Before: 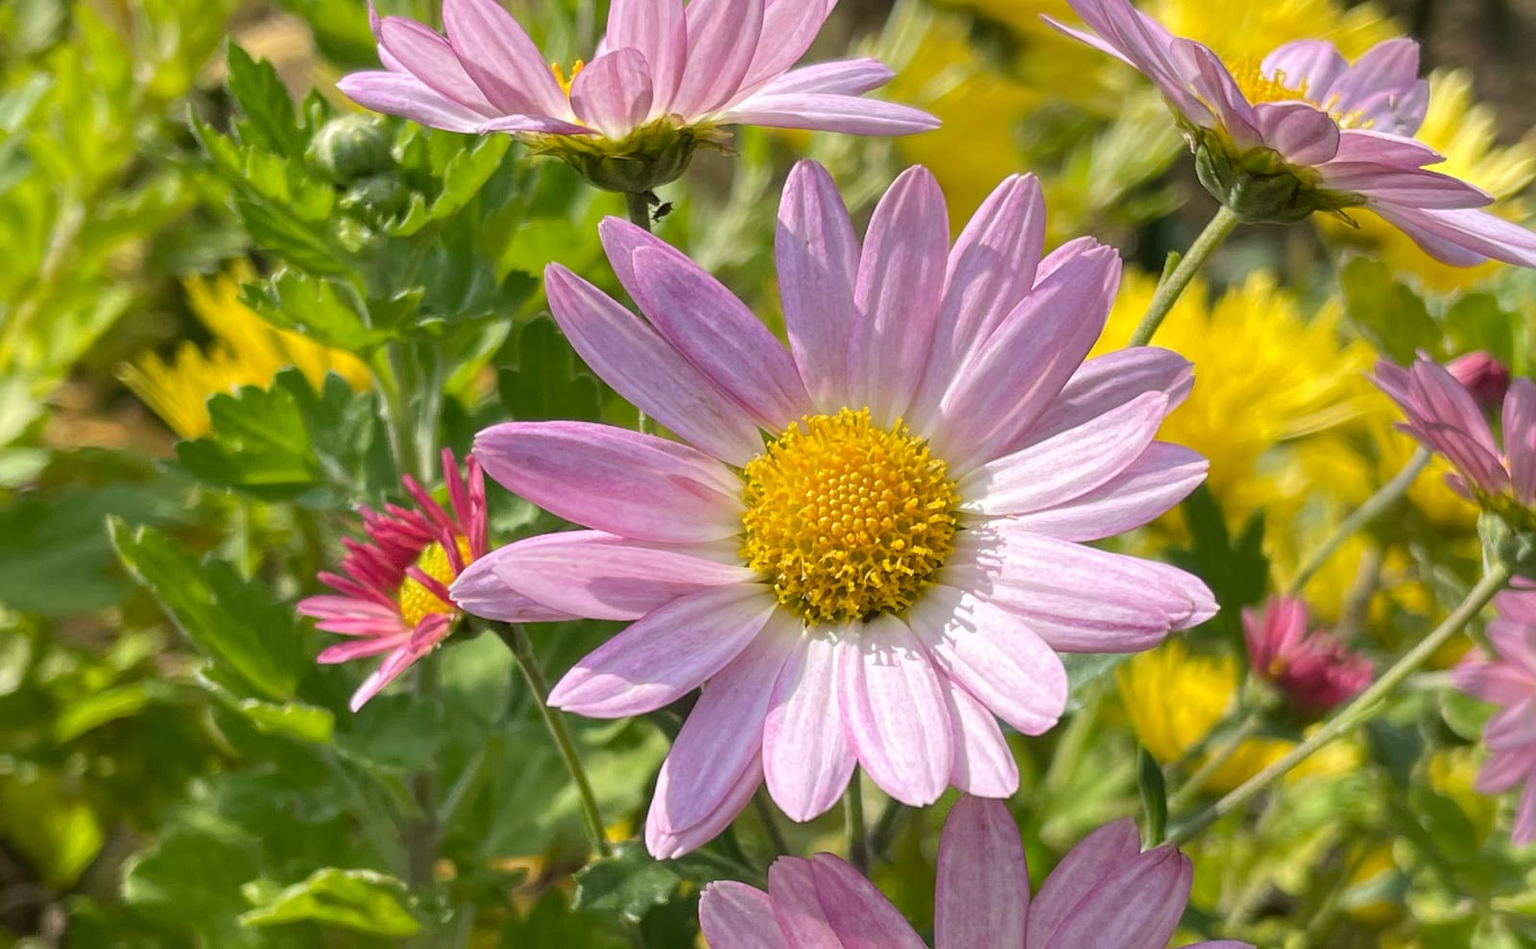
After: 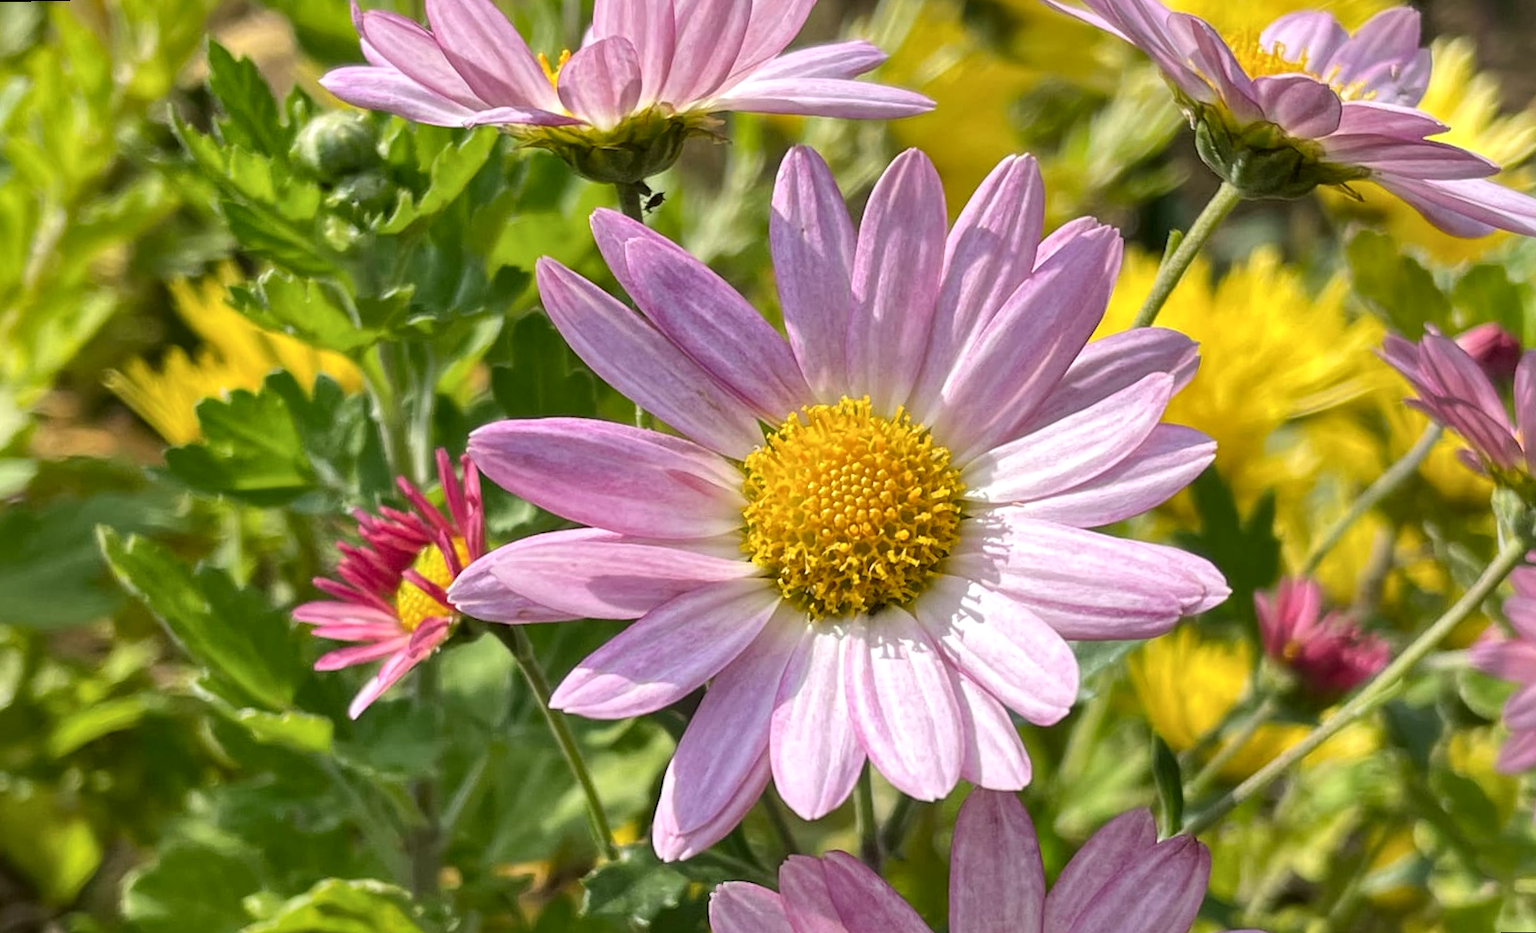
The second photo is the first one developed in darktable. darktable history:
rotate and perspective: rotation -1.42°, crop left 0.016, crop right 0.984, crop top 0.035, crop bottom 0.965
local contrast: mode bilateral grid, contrast 20, coarseness 50, detail 144%, midtone range 0.2
